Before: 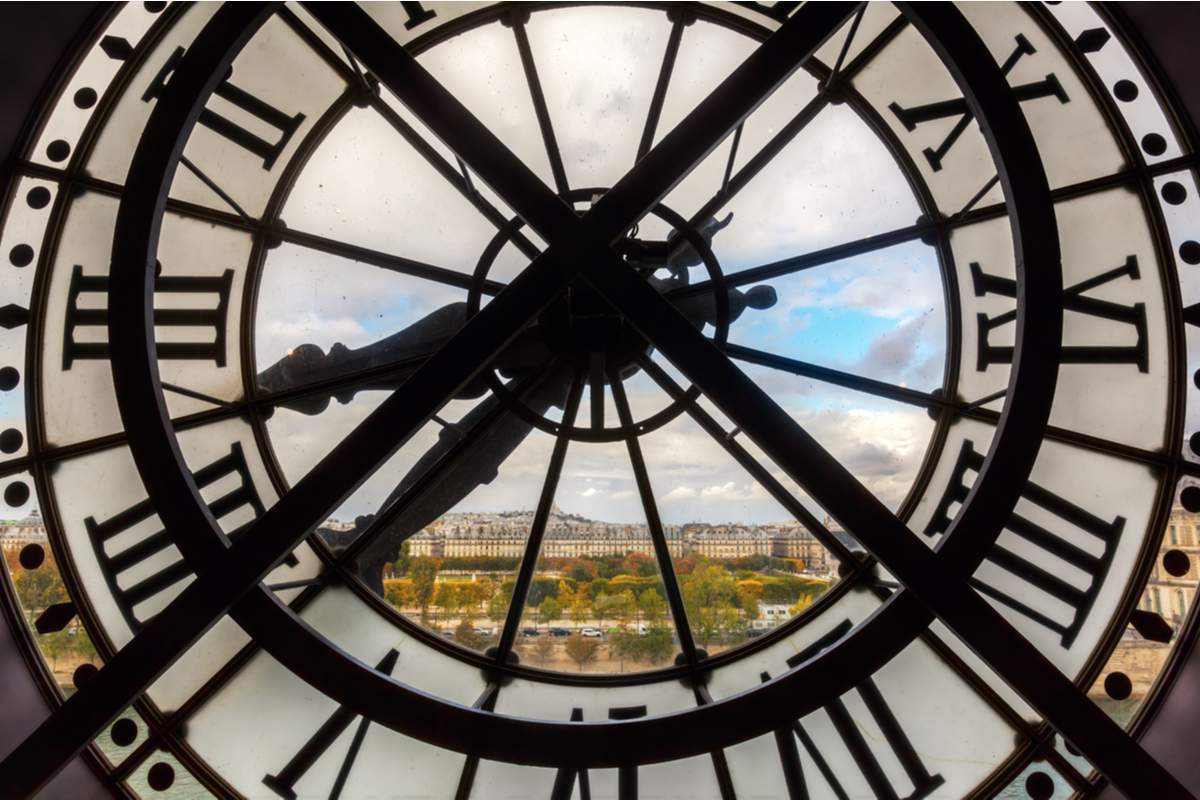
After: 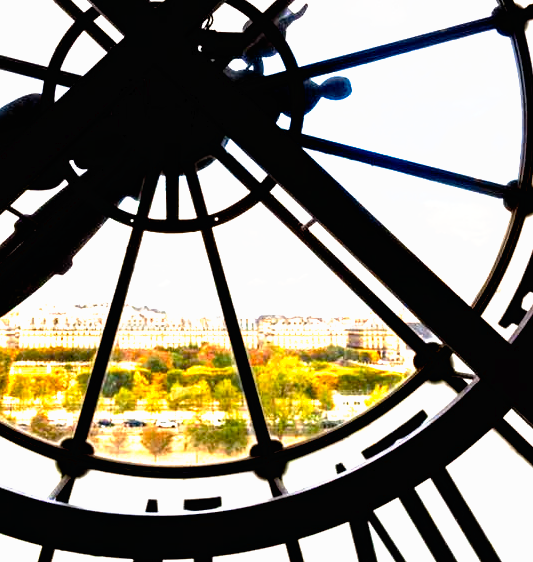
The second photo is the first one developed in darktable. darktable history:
crop: left 35.432%, top 26.233%, right 20.145%, bottom 3.432%
tone curve: curves: ch0 [(0, 0) (0.003, 0.01) (0.011, 0.011) (0.025, 0.008) (0.044, 0.007) (0.069, 0.006) (0.1, 0.005) (0.136, 0.015) (0.177, 0.094) (0.224, 0.241) (0.277, 0.369) (0.335, 0.5) (0.399, 0.648) (0.468, 0.811) (0.543, 0.975) (0.623, 0.989) (0.709, 0.989) (0.801, 0.99) (0.898, 0.99) (1, 1)], preserve colors none
